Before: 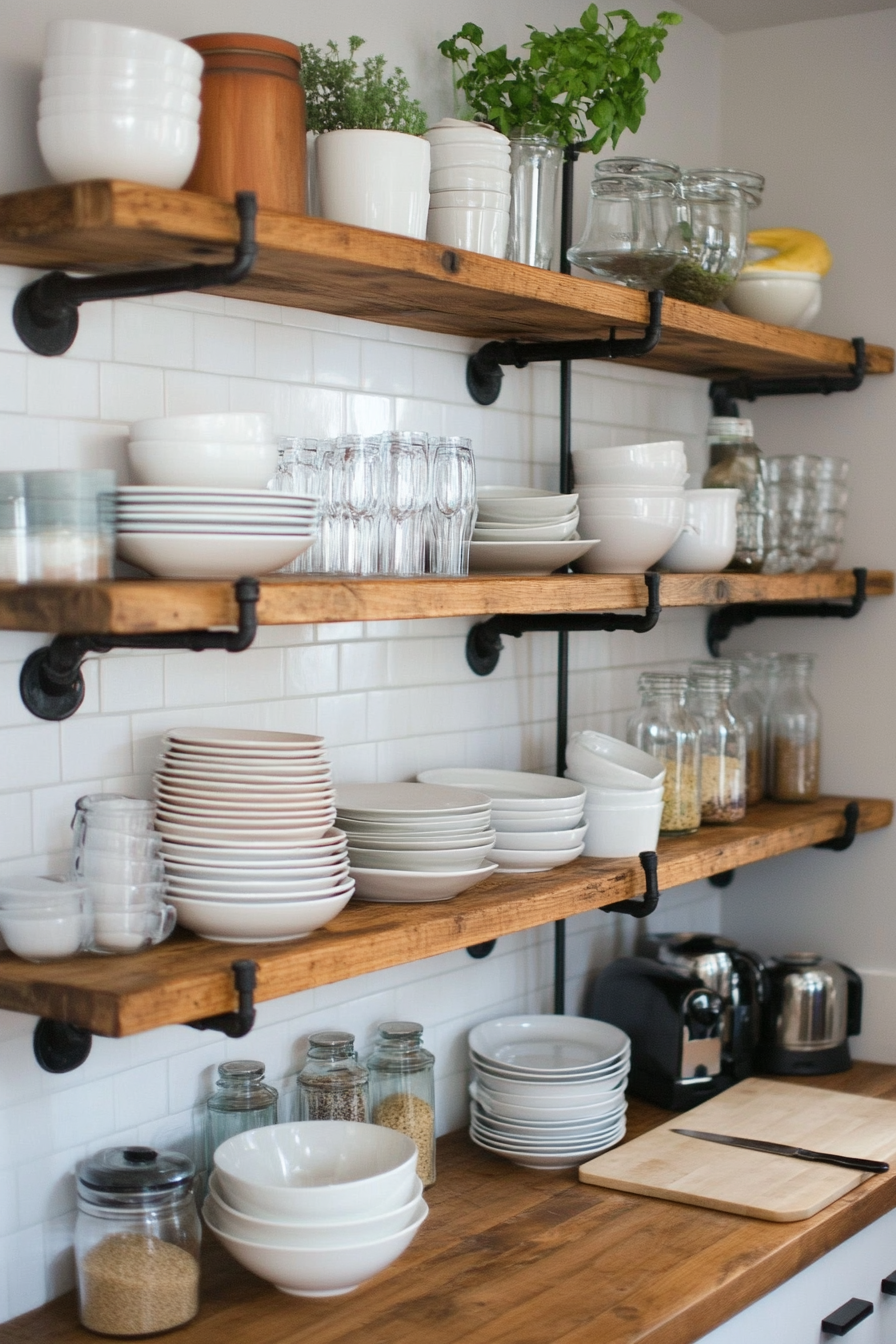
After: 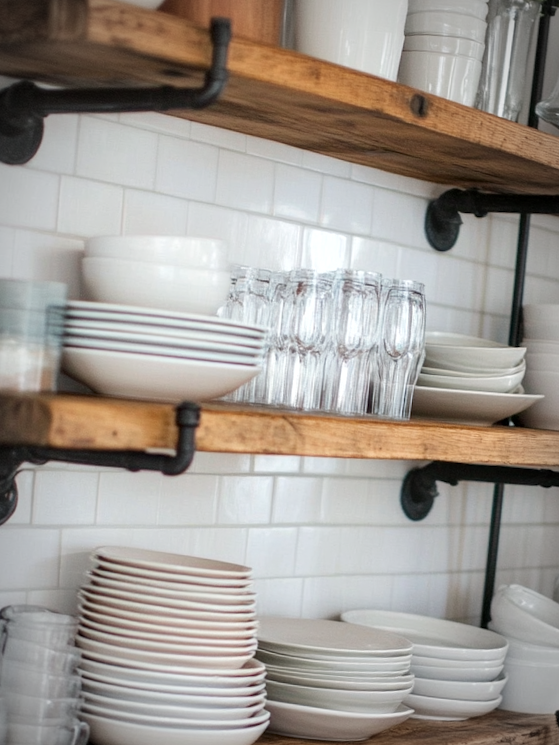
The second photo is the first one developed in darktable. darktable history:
vignetting: automatic ratio true
local contrast: on, module defaults
crop and rotate: angle -4.99°, left 2.122%, top 6.945%, right 27.566%, bottom 30.519%
